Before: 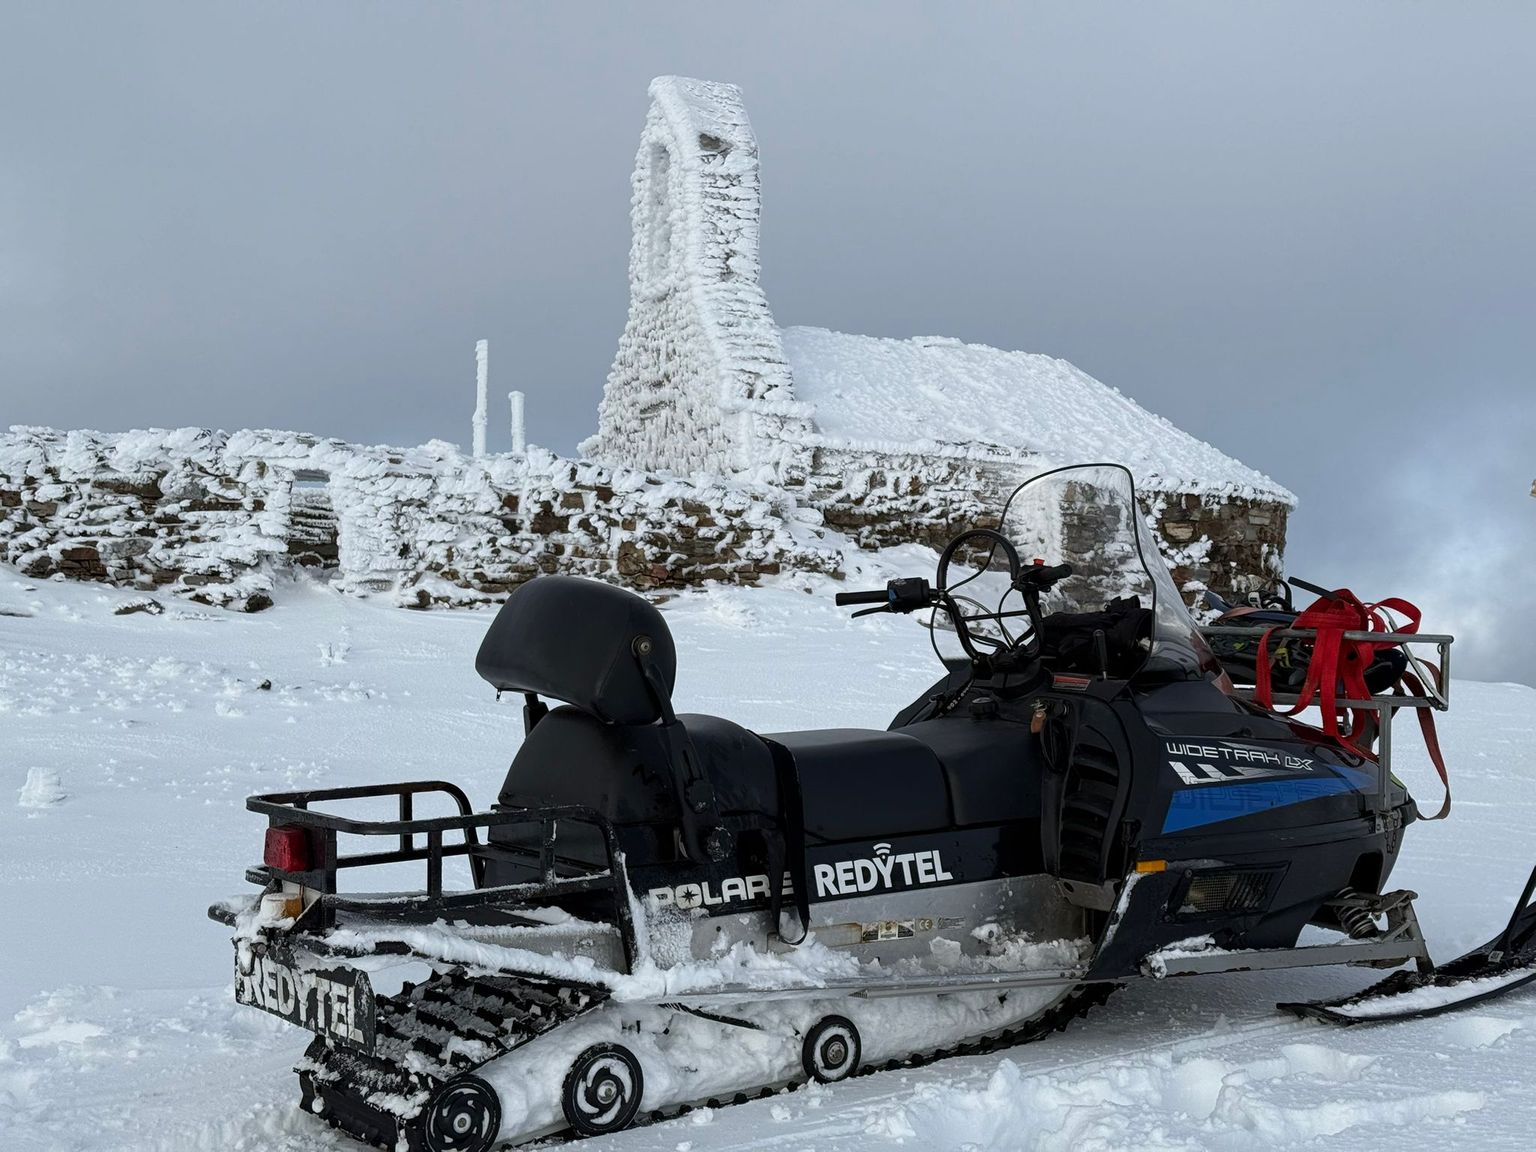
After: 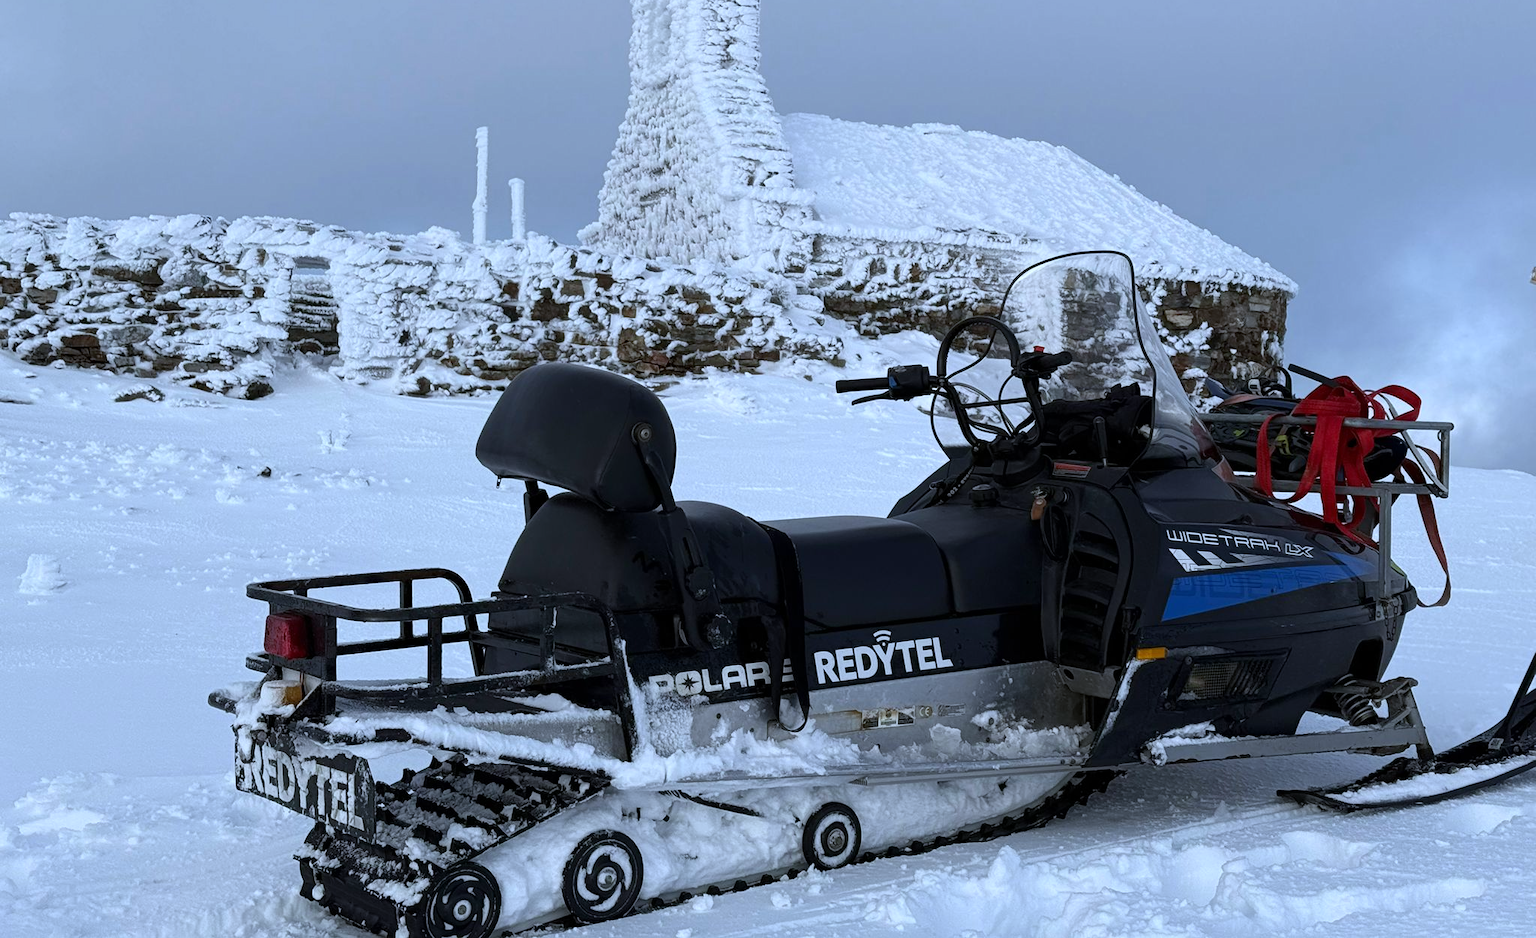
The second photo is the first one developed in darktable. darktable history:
crop and rotate: top 18.507%
white balance: red 0.926, green 1.003, blue 1.133
